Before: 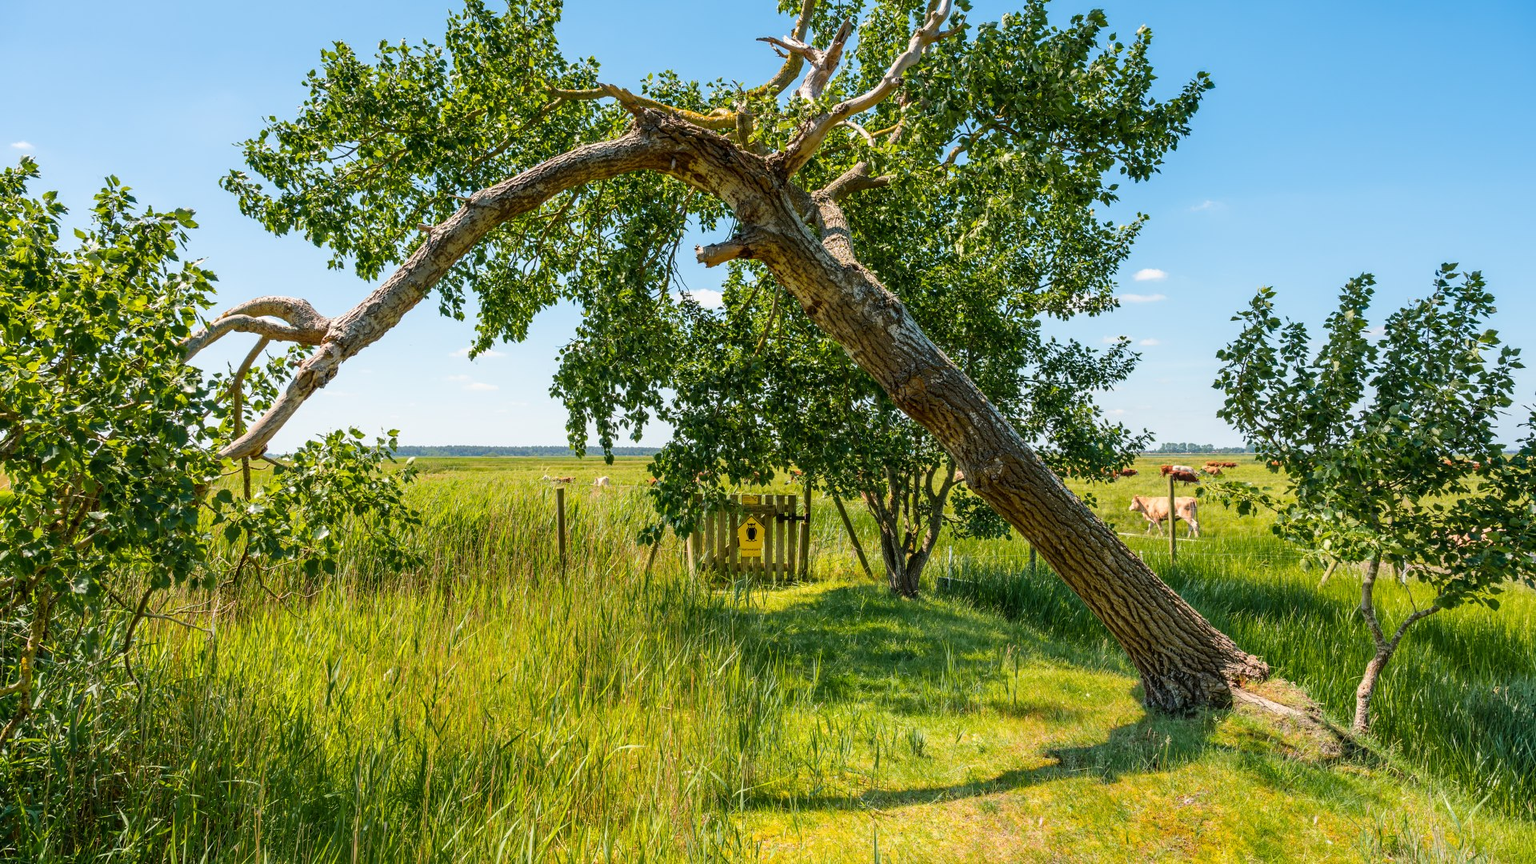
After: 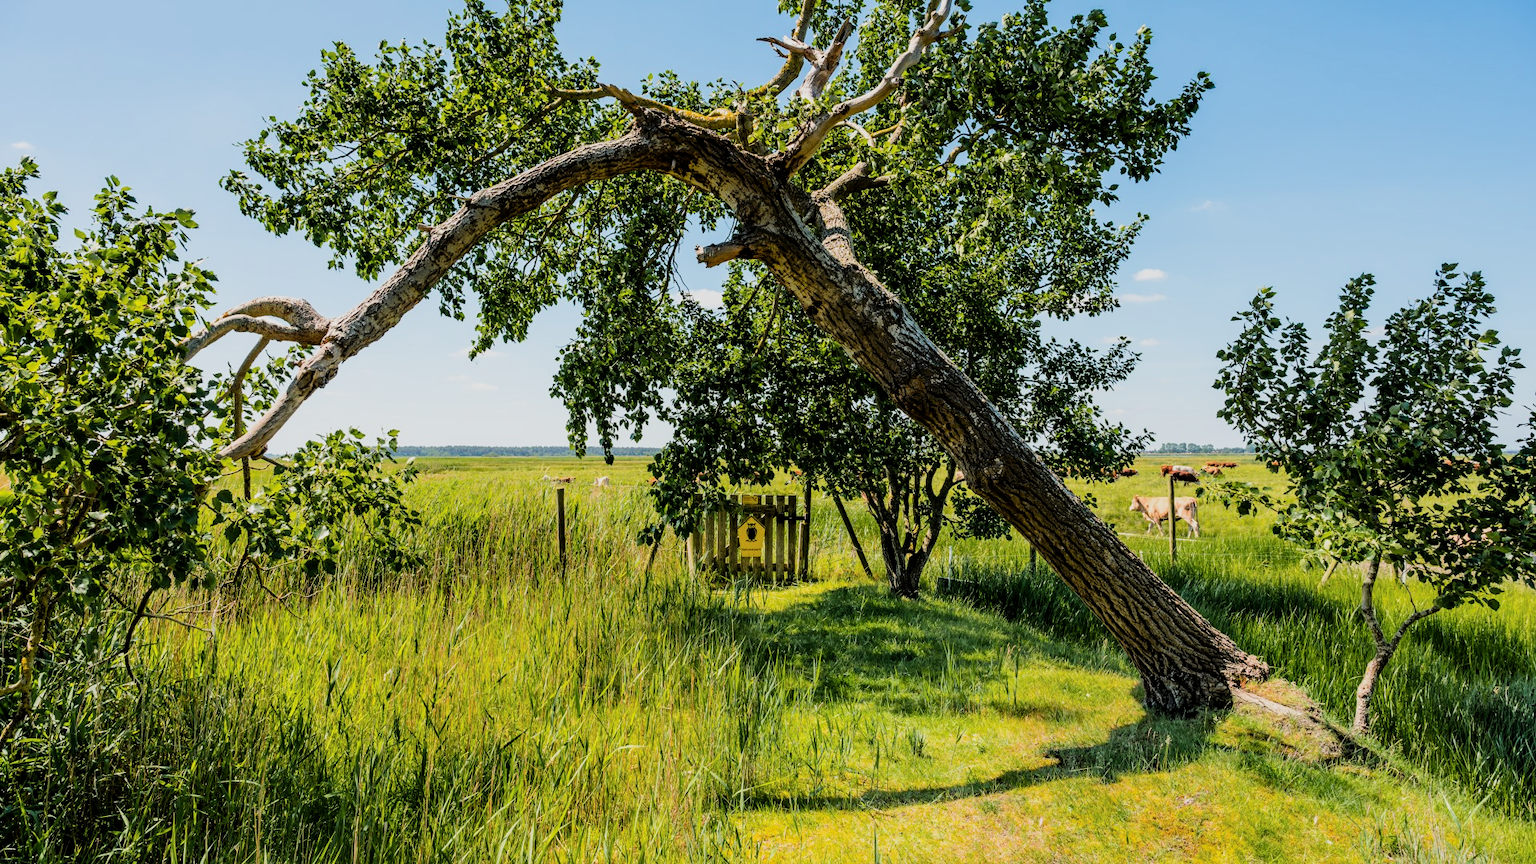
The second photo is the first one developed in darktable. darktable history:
filmic rgb: black relative exposure -5.02 EV, white relative exposure 3.96 EV, threshold 3.04 EV, hardness 2.9, contrast 1.297, highlights saturation mix -29.19%, enable highlight reconstruction true
